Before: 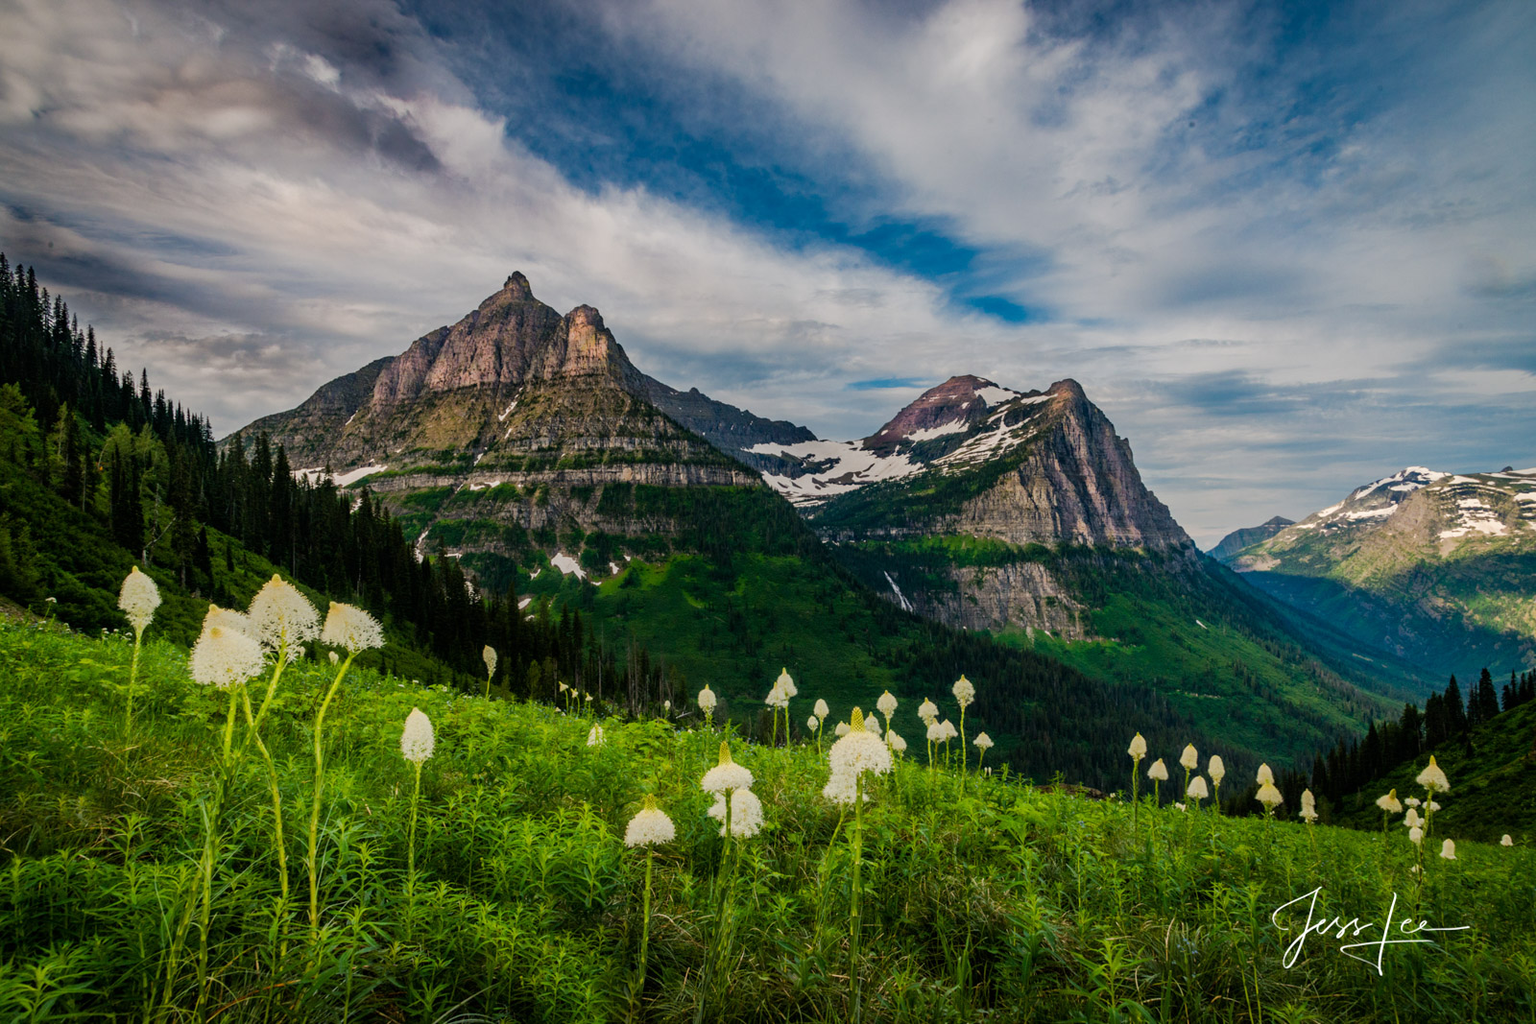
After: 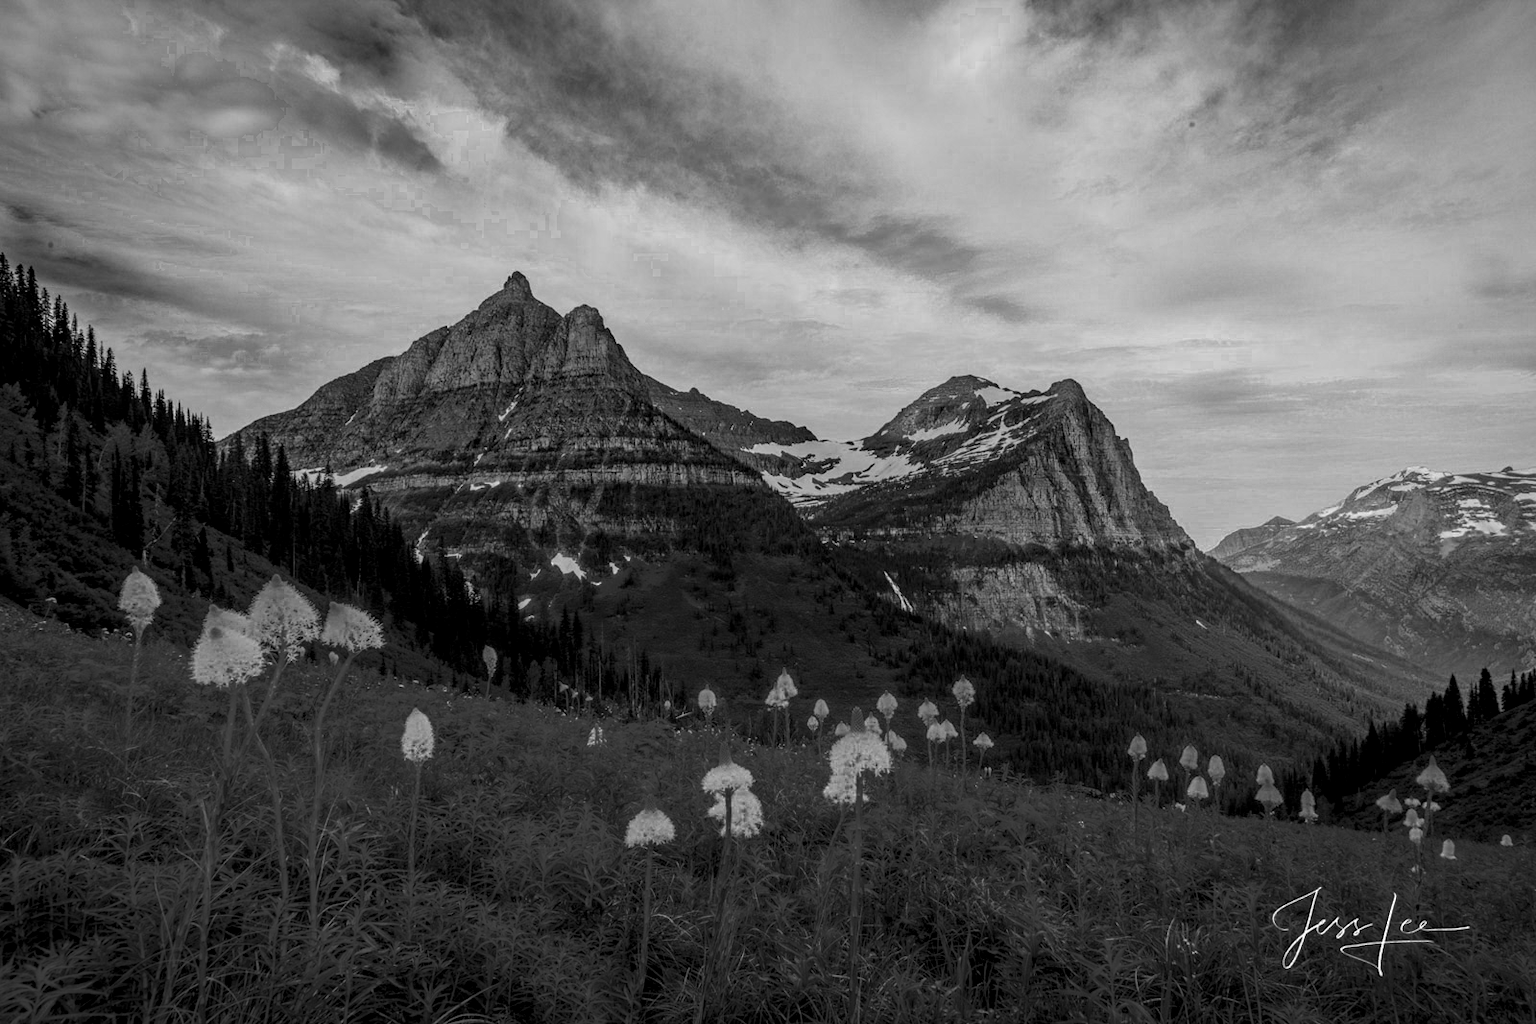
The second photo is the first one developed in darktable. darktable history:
color zones: curves: ch0 [(0.287, 0.048) (0.493, 0.484) (0.737, 0.816)]; ch1 [(0, 0) (0.143, 0) (0.286, 0) (0.429, 0) (0.571, 0) (0.714, 0) (0.857, 0)]
local contrast: detail 130%
